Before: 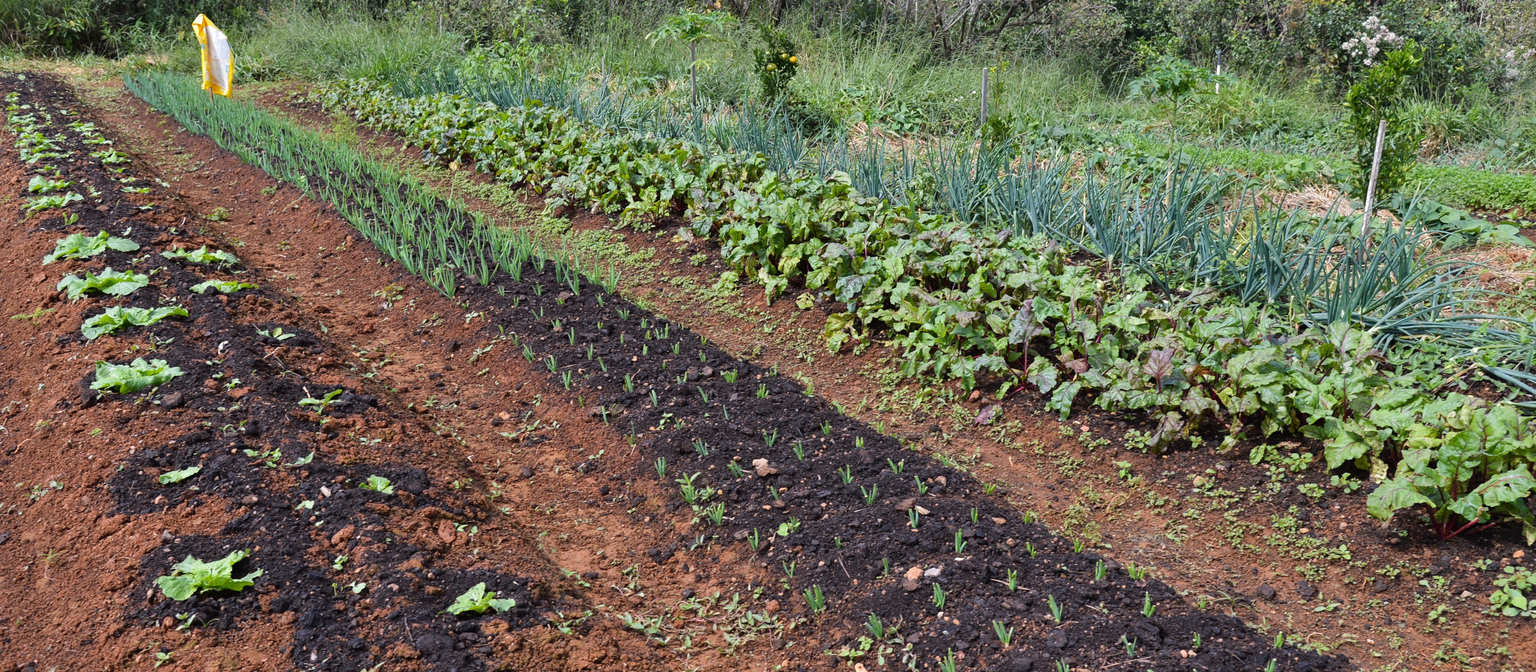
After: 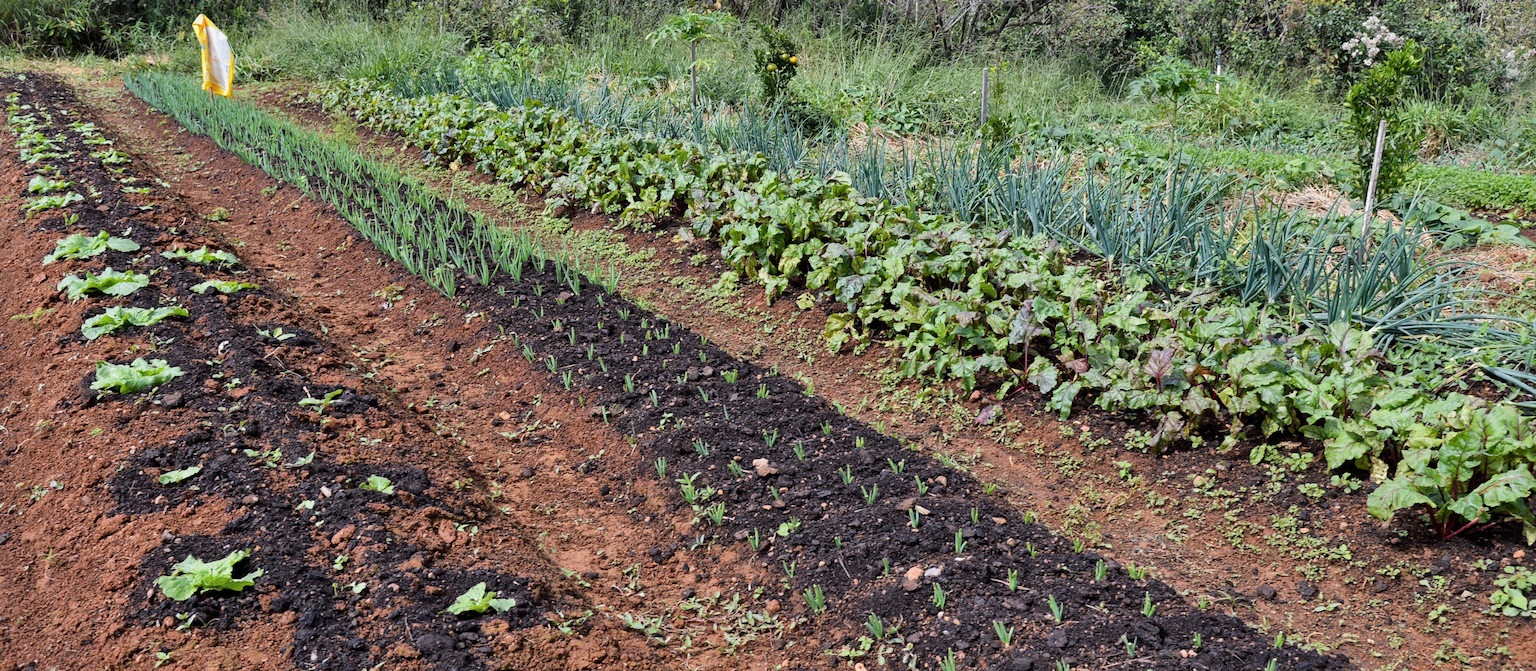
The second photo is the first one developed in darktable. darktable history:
filmic rgb: black relative exposure -14.19 EV, white relative exposure 3.39 EV, hardness 7.89, preserve chrominance max RGB
local contrast: mode bilateral grid, contrast 20, coarseness 50, detail 130%, midtone range 0.2
shadows and highlights: radius 171.16, shadows 27, white point adjustment 3.13, highlights -67.95, soften with gaussian
